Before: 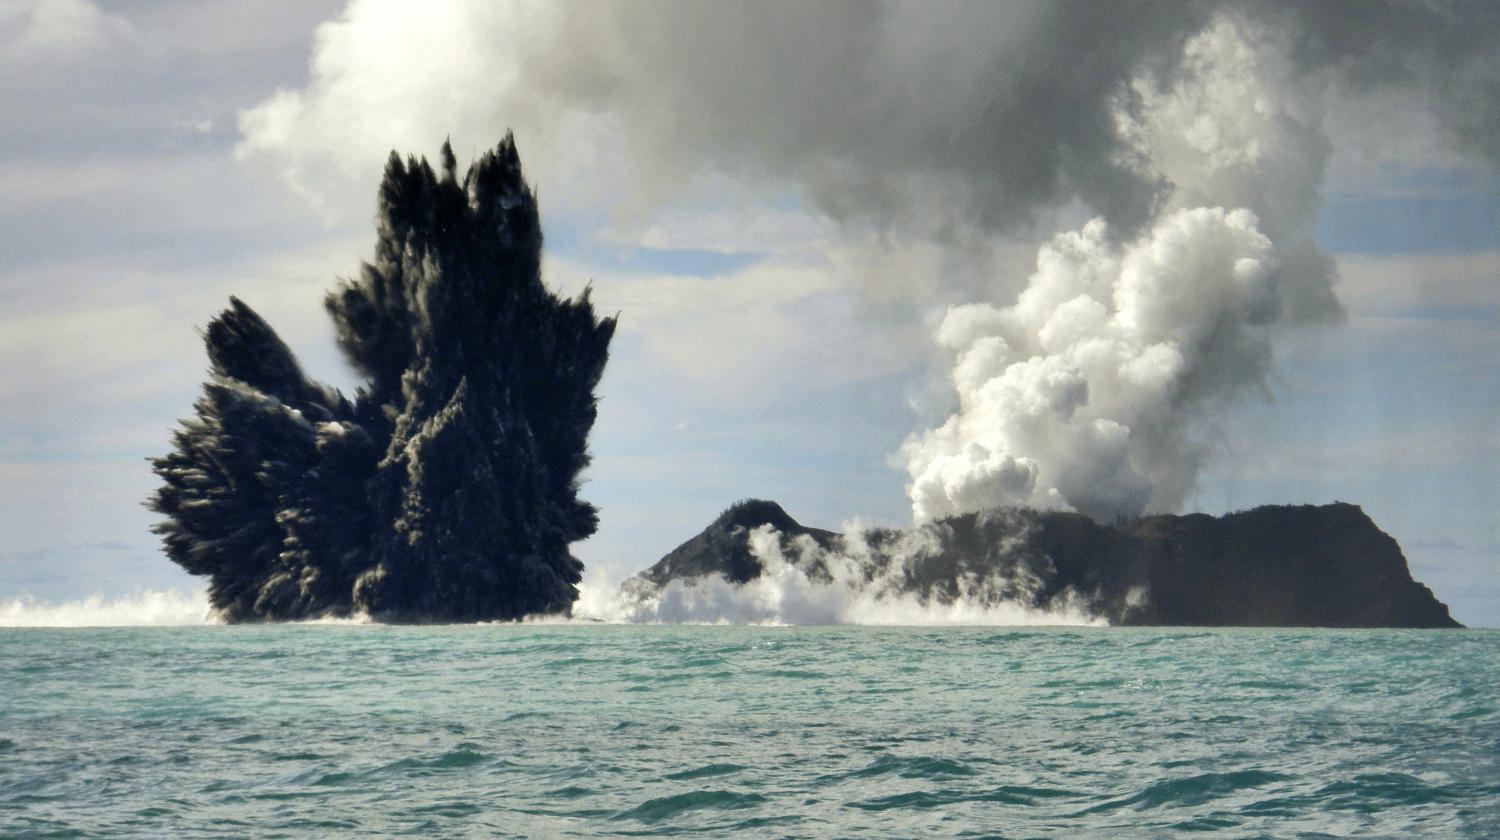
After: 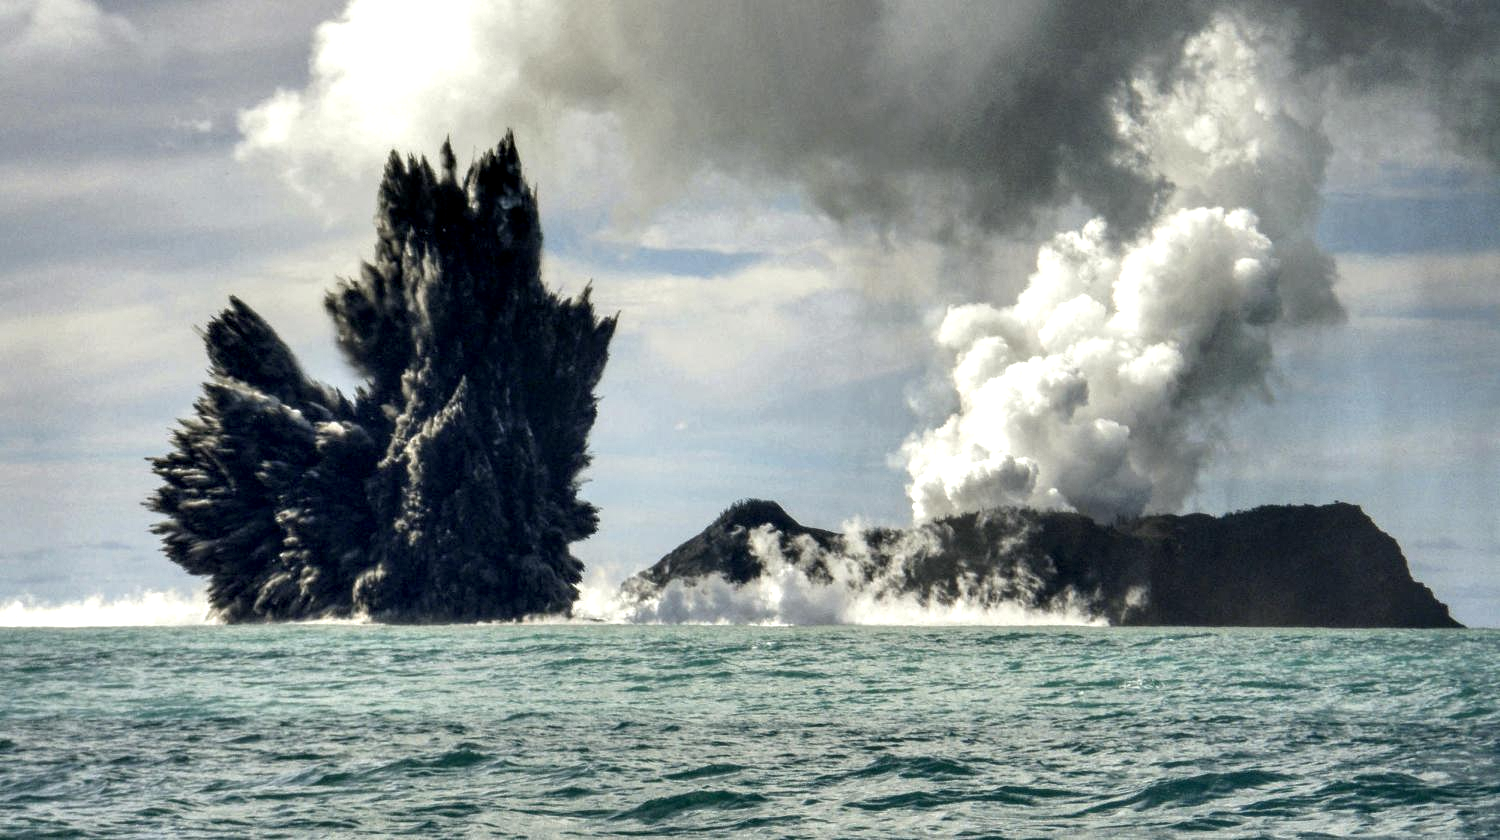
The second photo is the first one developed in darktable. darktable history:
local contrast: highlights 77%, shadows 56%, detail 174%, midtone range 0.434
